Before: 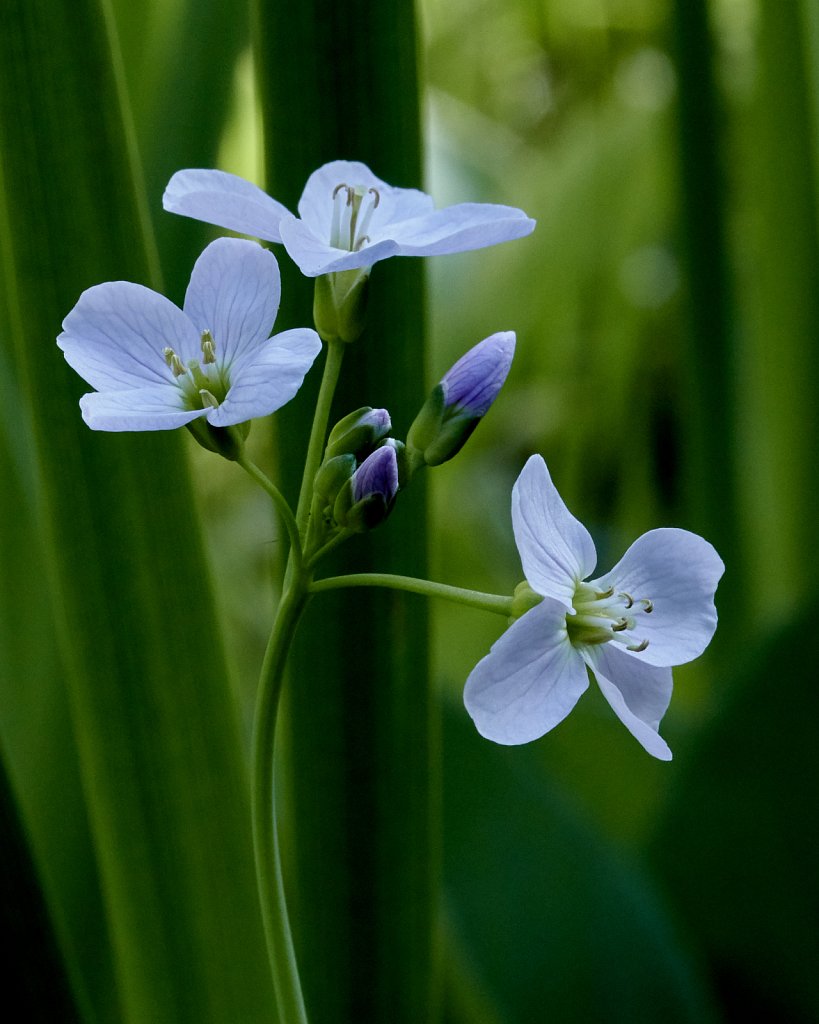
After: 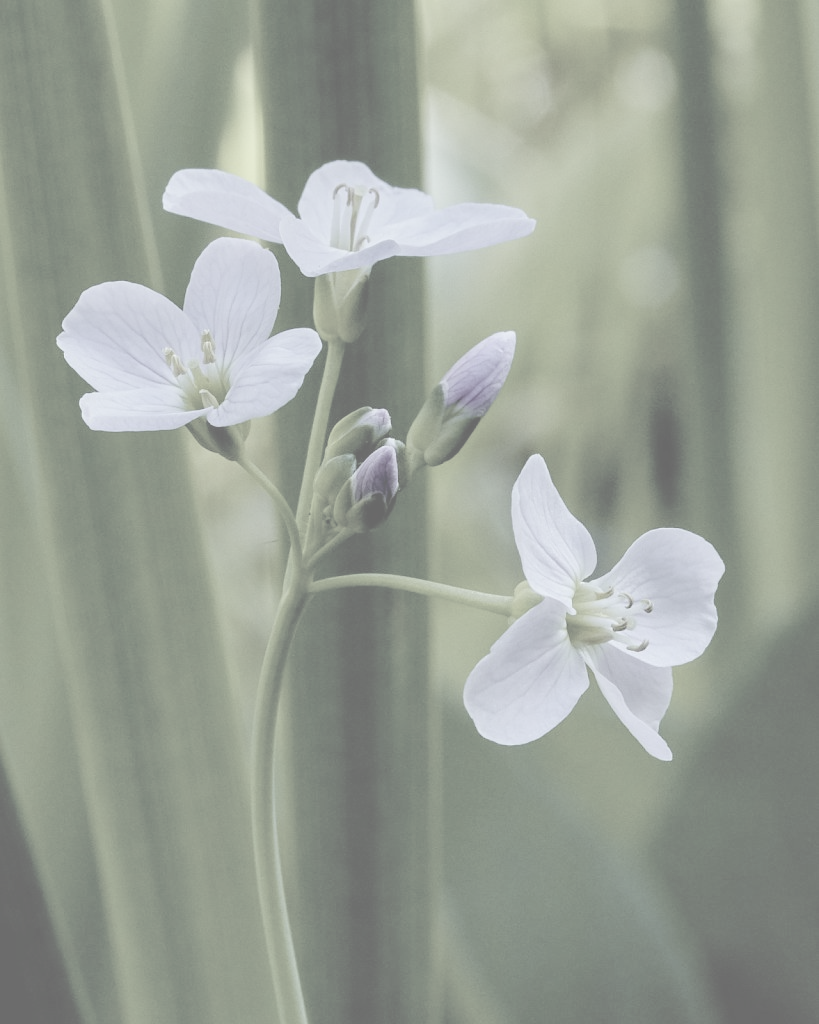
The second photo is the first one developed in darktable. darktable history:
local contrast: on, module defaults
contrast brightness saturation: contrast -0.306, brightness 0.761, saturation -0.769
